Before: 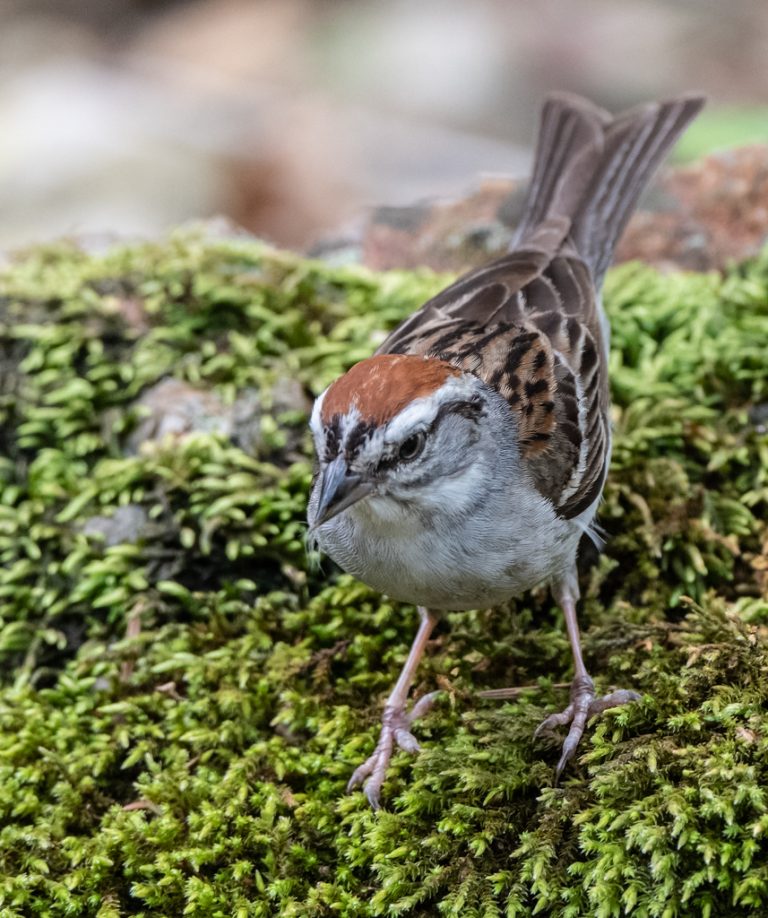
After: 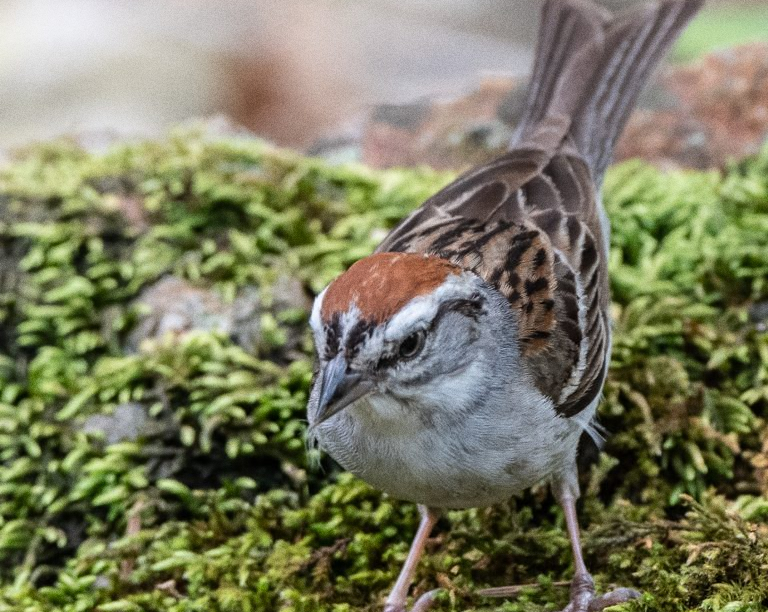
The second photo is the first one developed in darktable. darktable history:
crop: top 11.166%, bottom 22.168%
grain: coarseness 3.21 ISO
